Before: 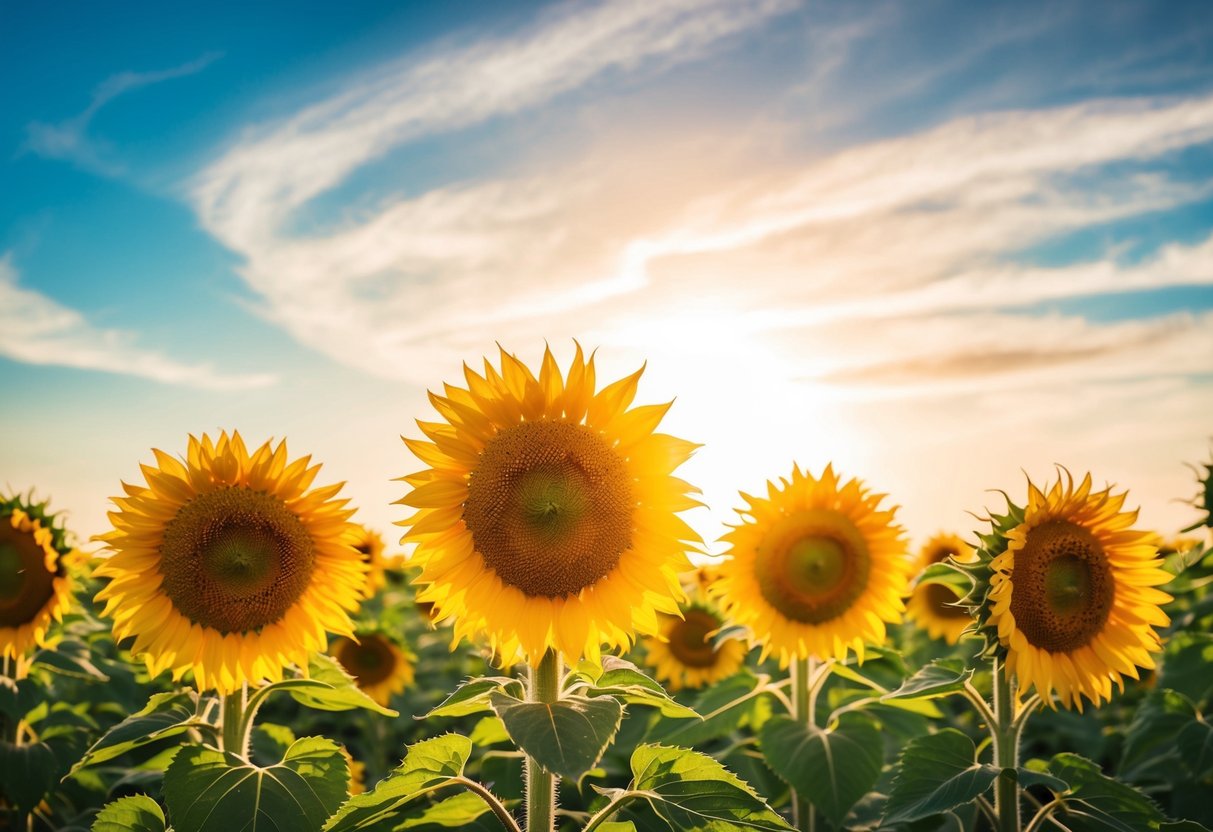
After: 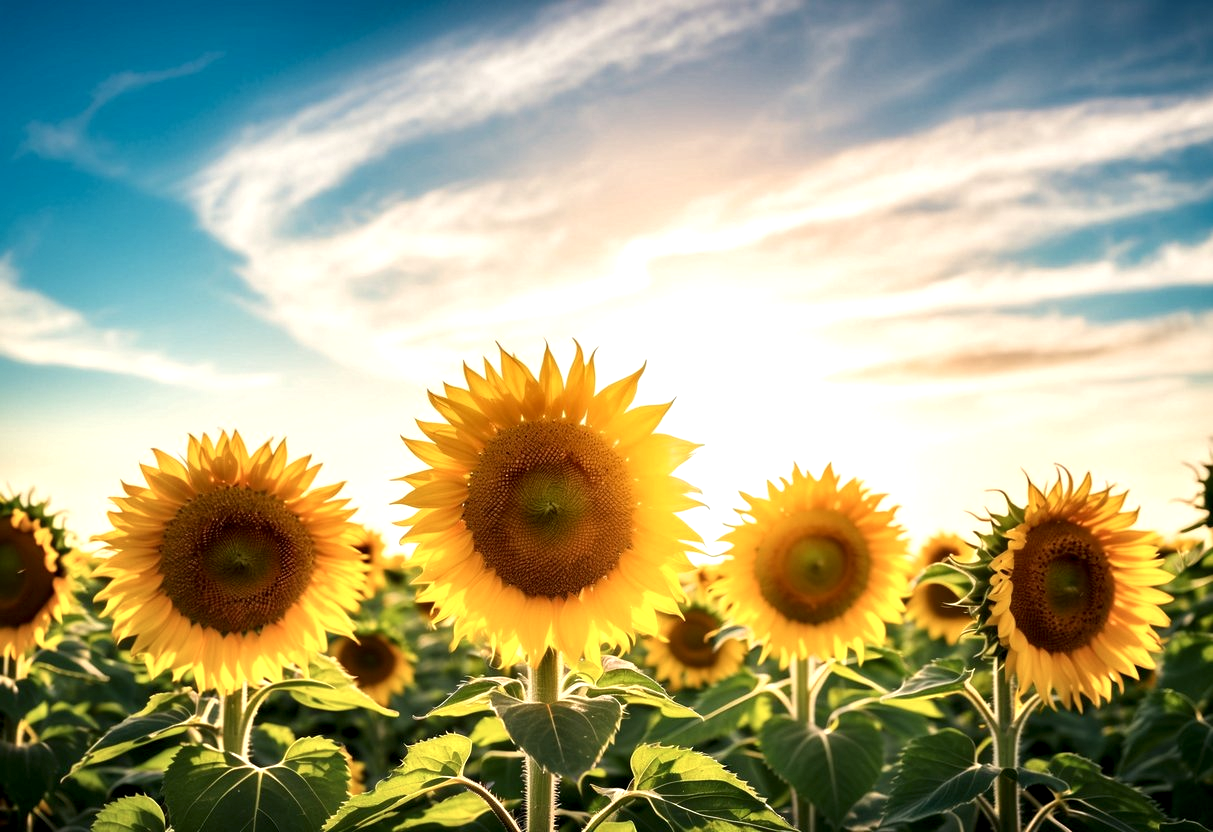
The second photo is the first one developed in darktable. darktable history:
local contrast: highlights 212%, shadows 141%, detail 140%, midtone range 0.261
